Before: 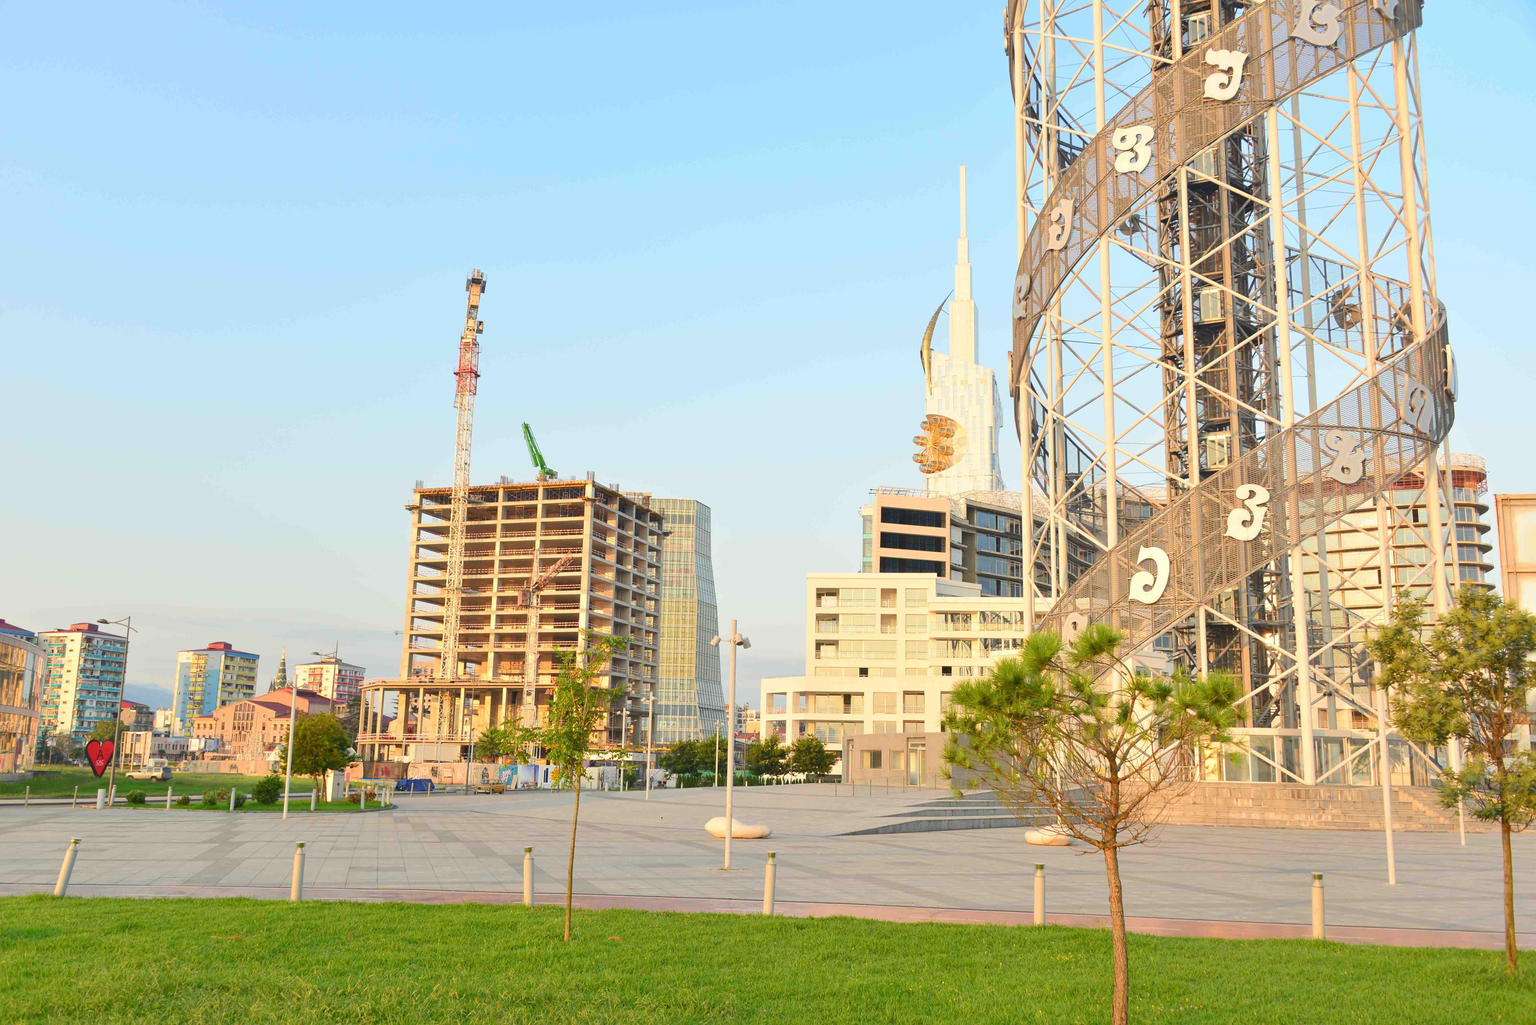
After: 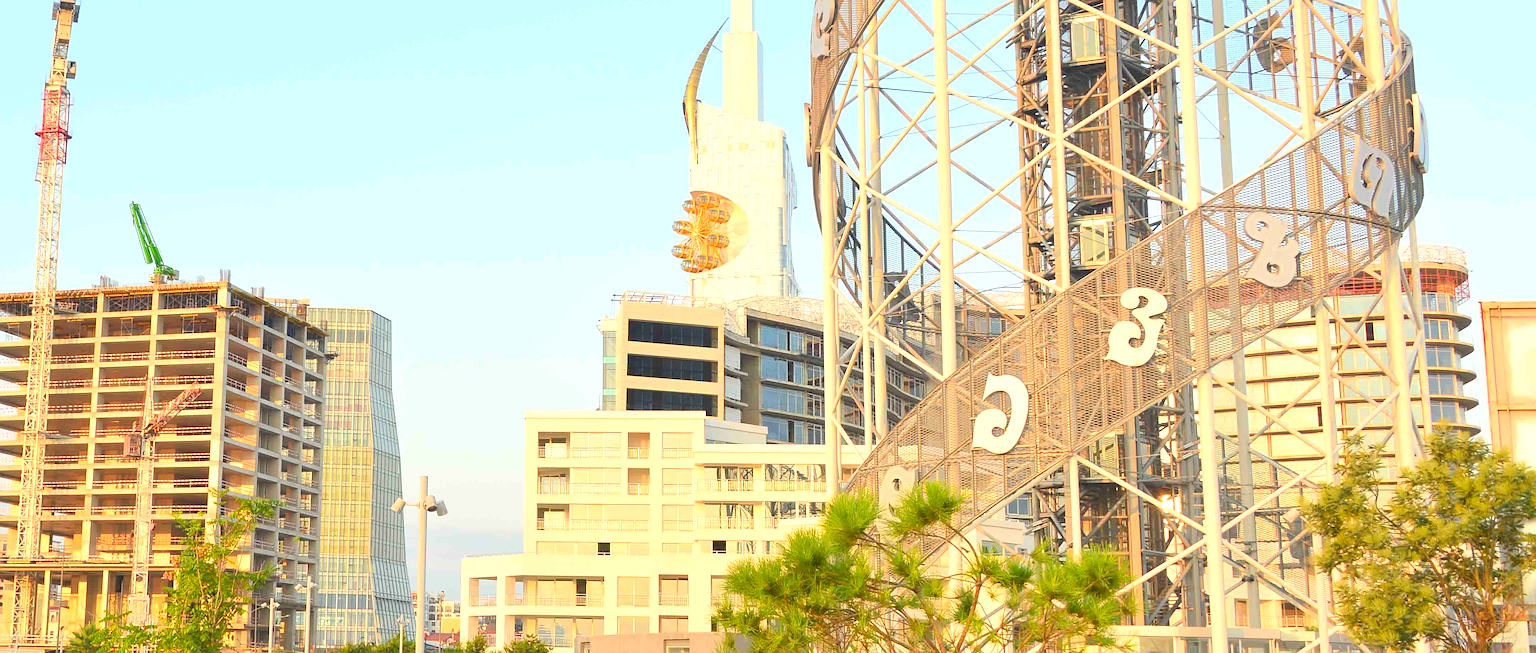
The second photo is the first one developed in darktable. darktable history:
exposure: exposure 0.29 EV, compensate highlight preservation false
sharpen: on, module defaults
white balance: red 1, blue 1
crop and rotate: left 27.938%, top 27.046%, bottom 27.046%
contrast brightness saturation: brightness 0.09, saturation 0.19
